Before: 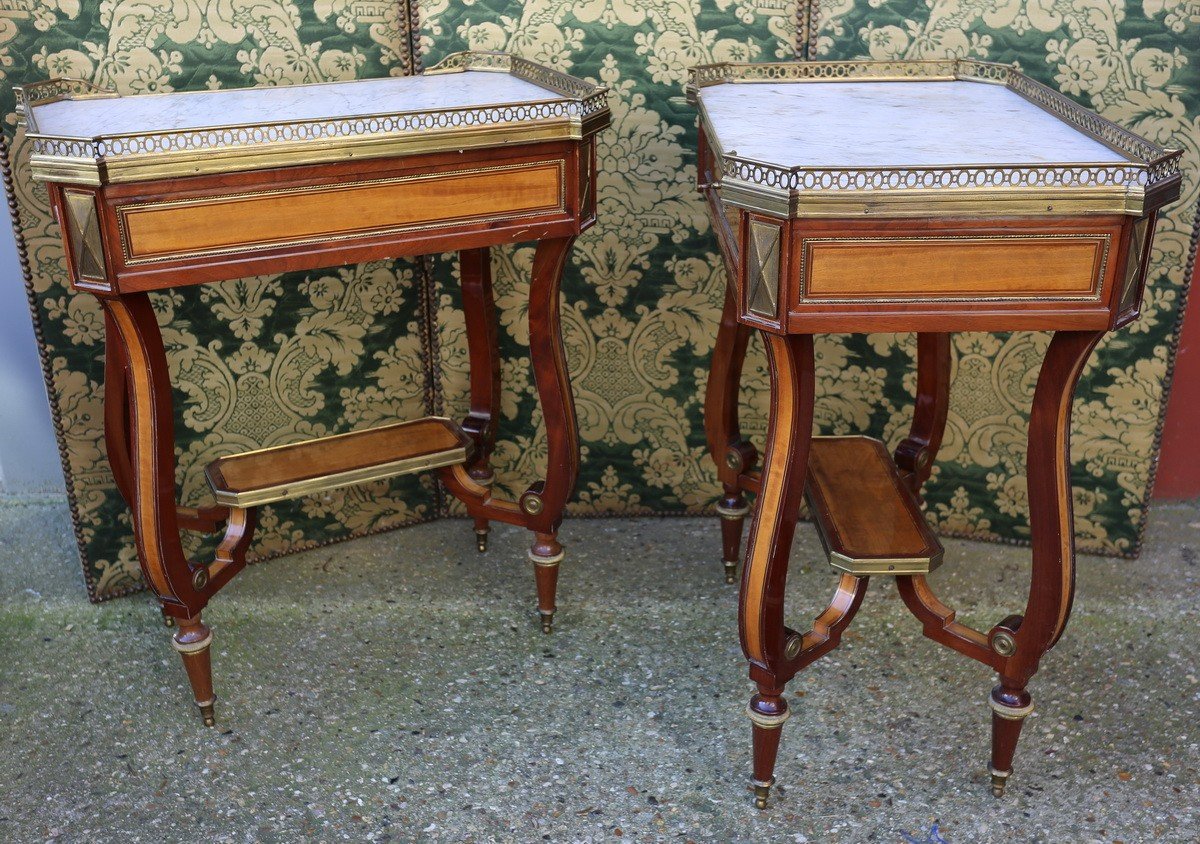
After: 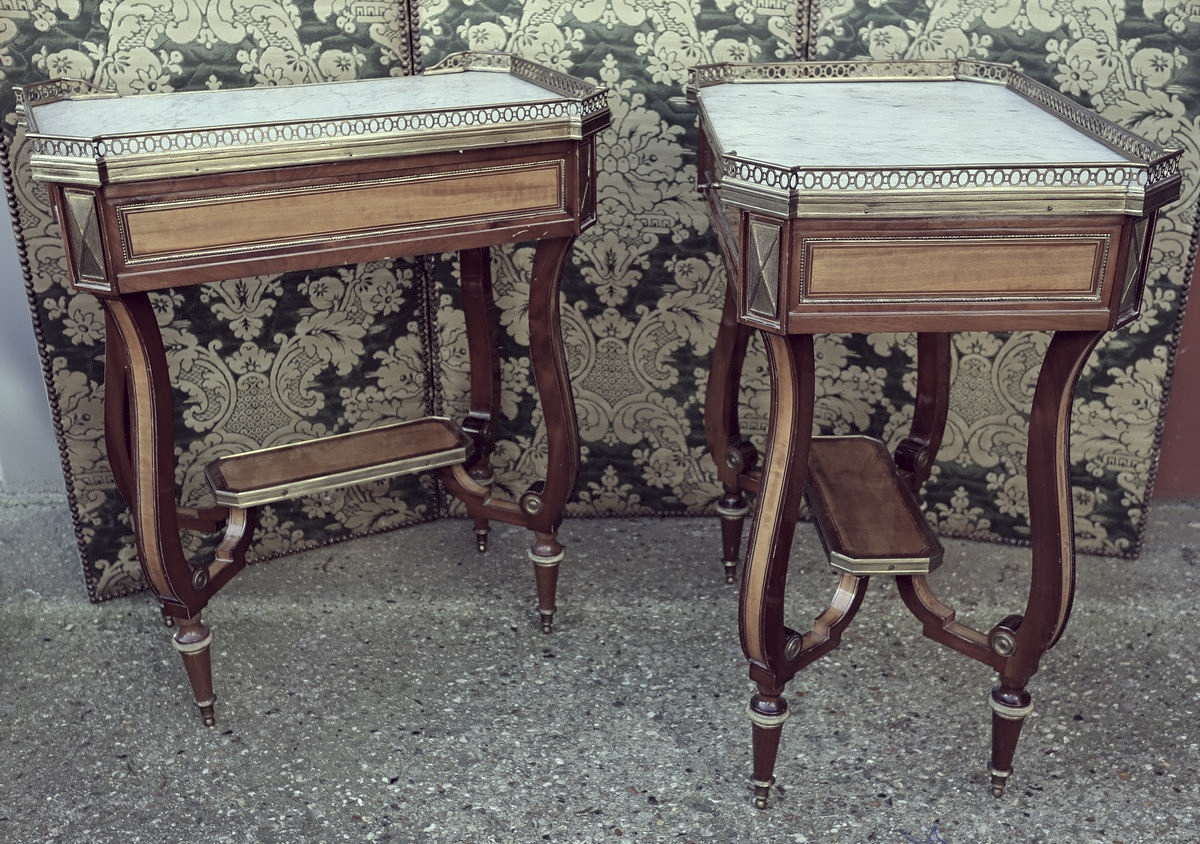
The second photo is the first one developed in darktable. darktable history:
contrast equalizer: y [[0.502, 0.505, 0.512, 0.529, 0.564, 0.588], [0.5 ×6], [0.502, 0.505, 0.512, 0.529, 0.564, 0.588], [0, 0.001, 0.001, 0.004, 0.008, 0.011], [0, 0.001, 0.001, 0.004, 0.008, 0.011]]
color correction: highlights a* -20.85, highlights b* 20.05, shadows a* 19.89, shadows b* -20.68, saturation 0.384
